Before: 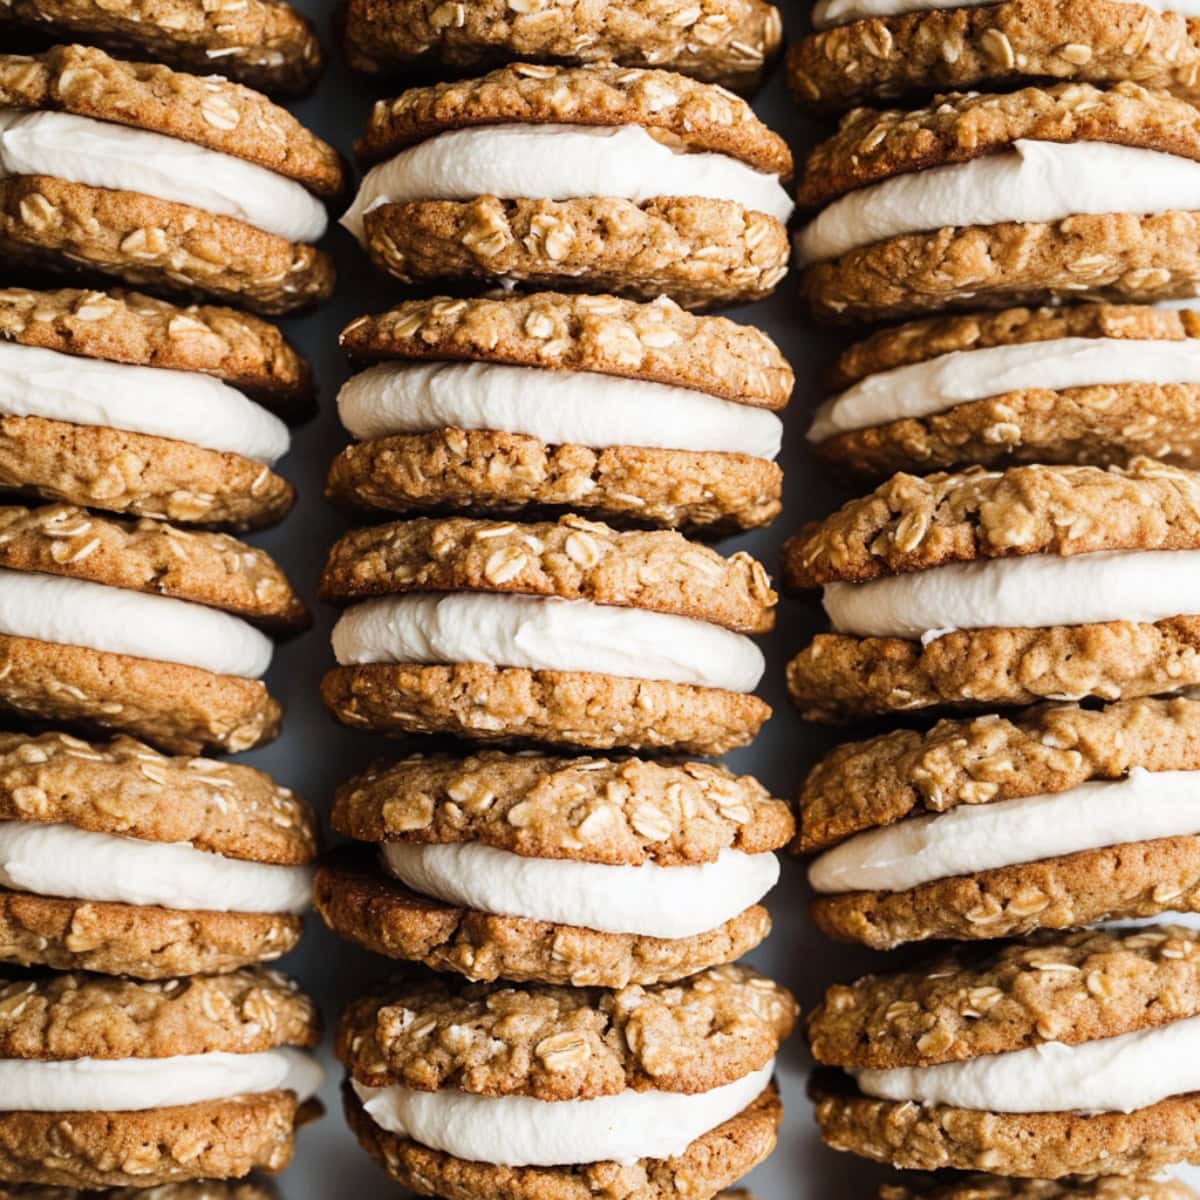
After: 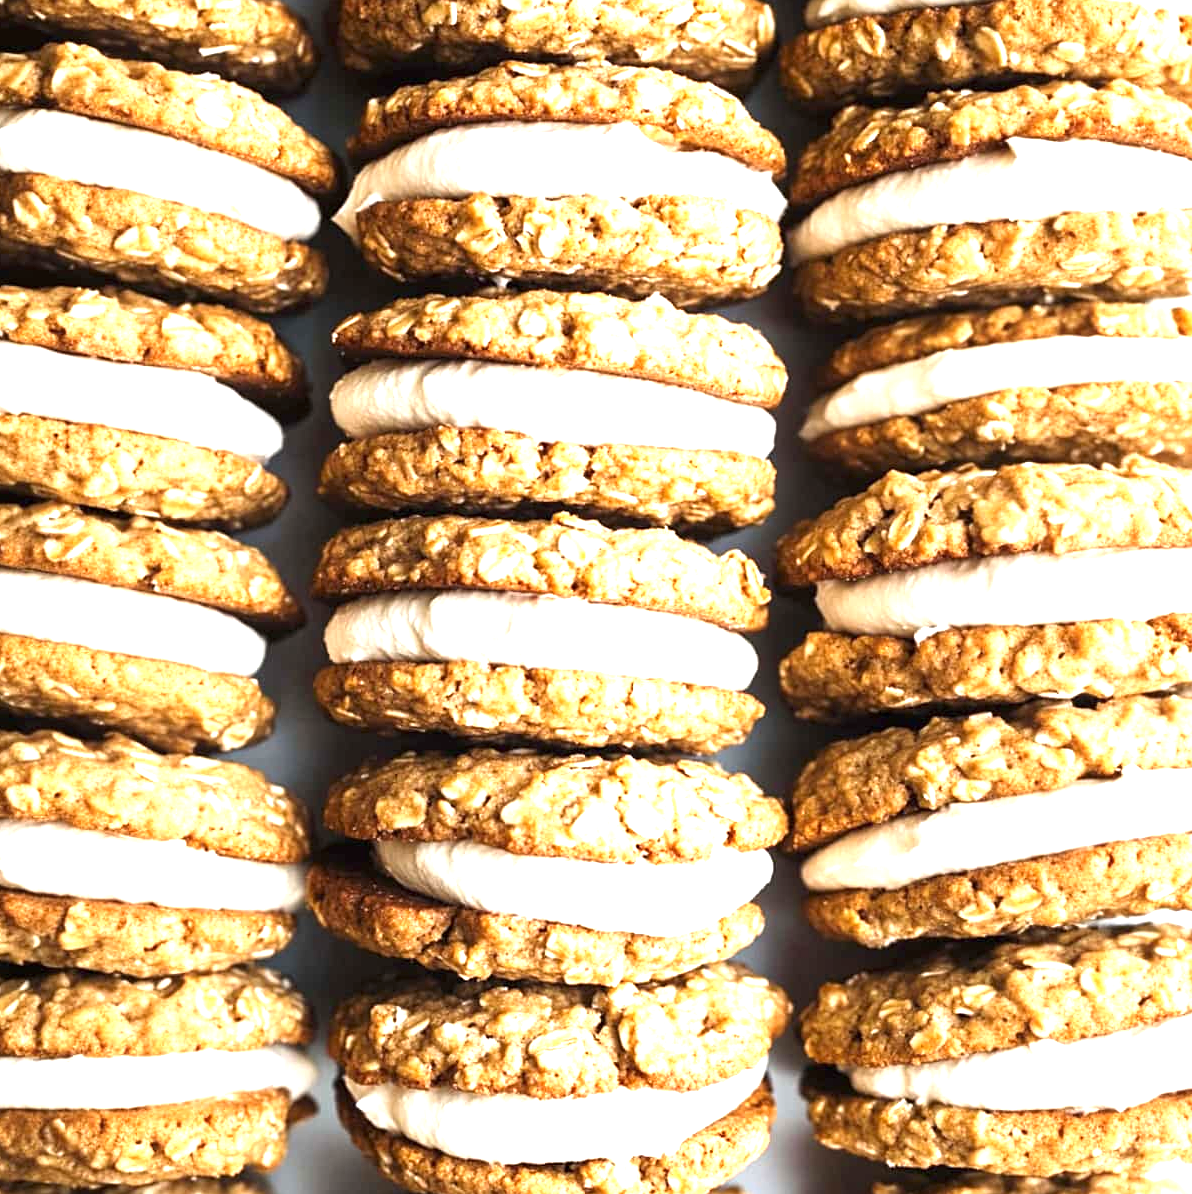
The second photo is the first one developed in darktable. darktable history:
crop and rotate: left 0.614%, top 0.179%, bottom 0.309%
sharpen: amount 0.2
exposure: black level correction 0, exposure 1.379 EV, compensate exposure bias true, compensate highlight preservation false
